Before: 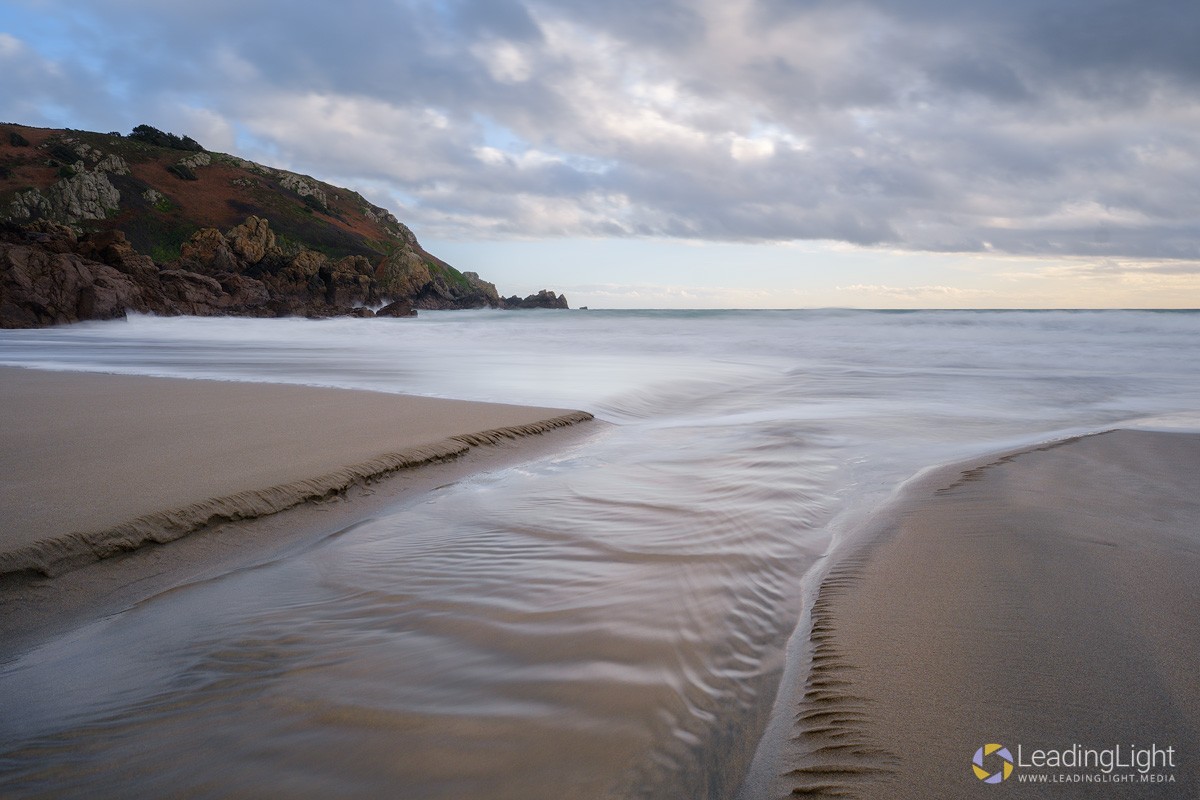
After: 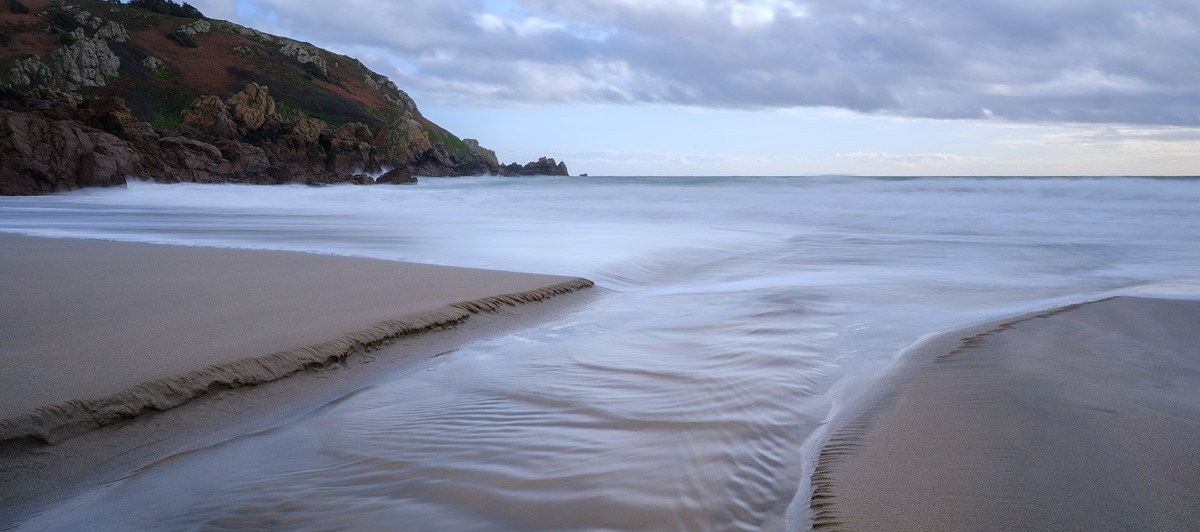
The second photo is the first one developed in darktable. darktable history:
crop: top 16.727%, bottom 16.727%
white balance: red 0.931, blue 1.11
